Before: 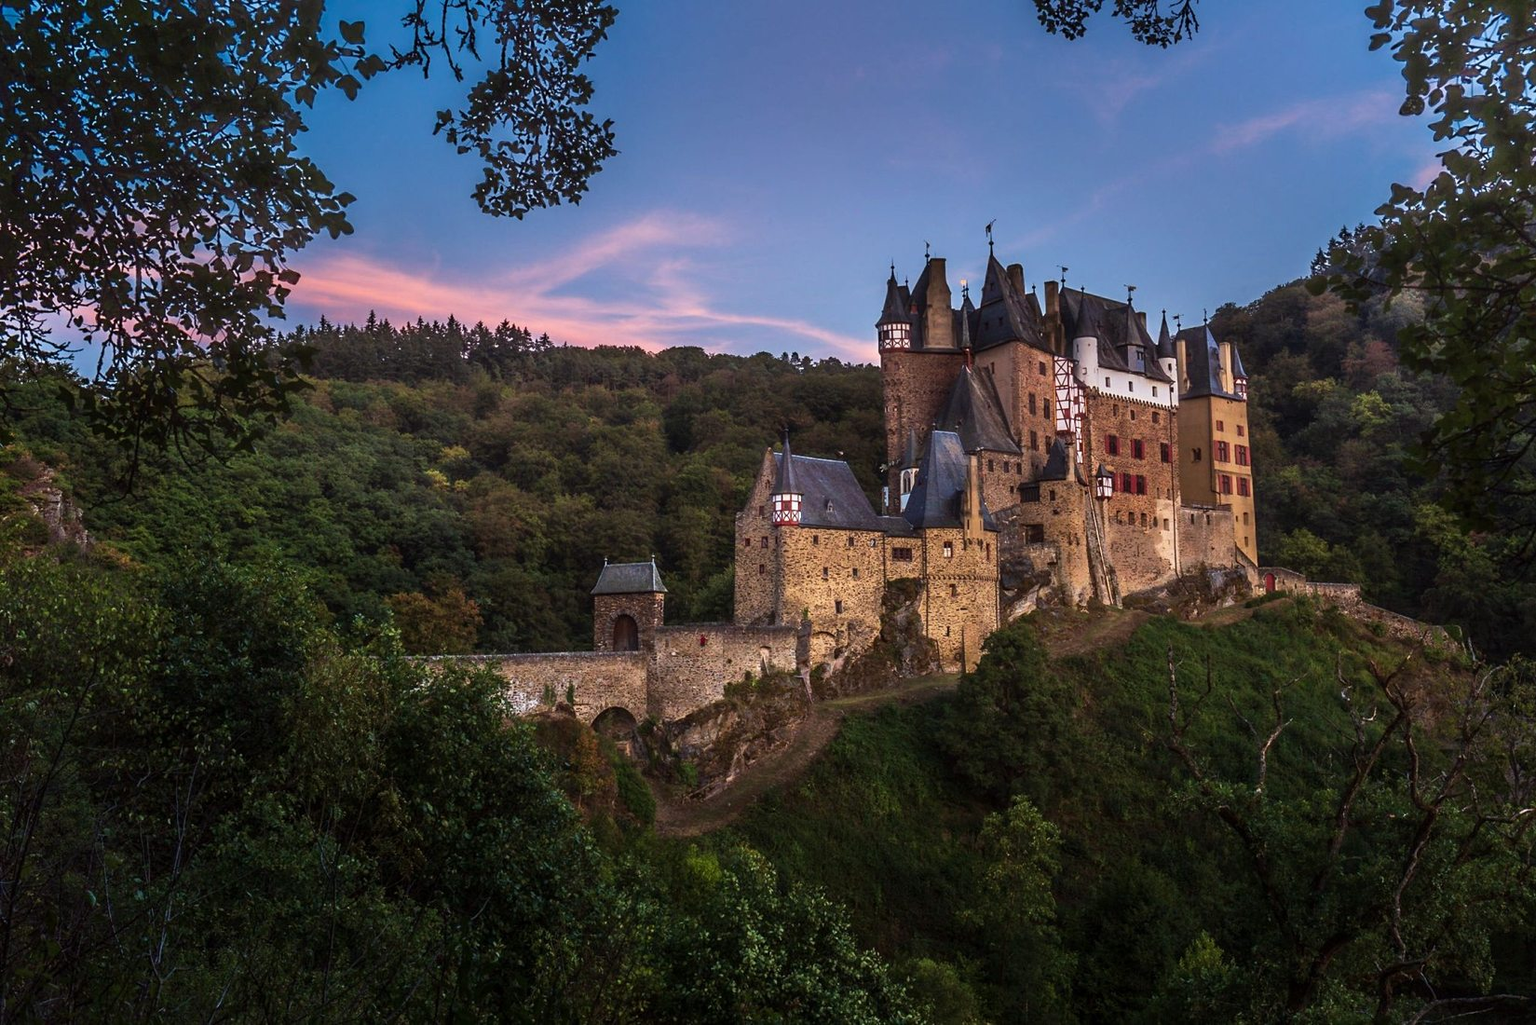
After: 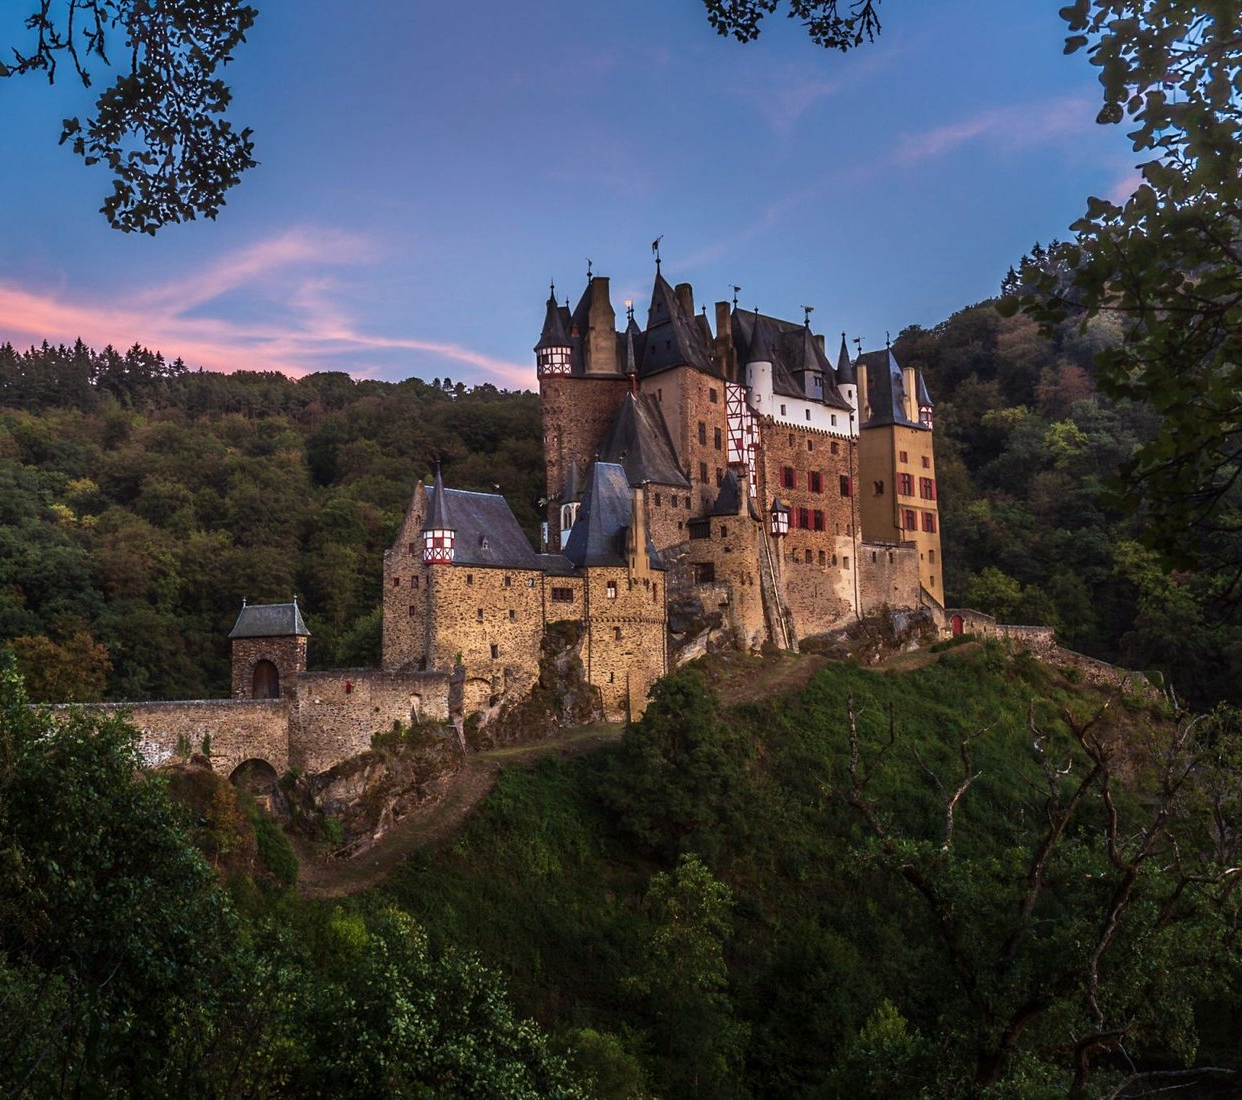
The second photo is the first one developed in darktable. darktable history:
crop and rotate: left 24.667%
